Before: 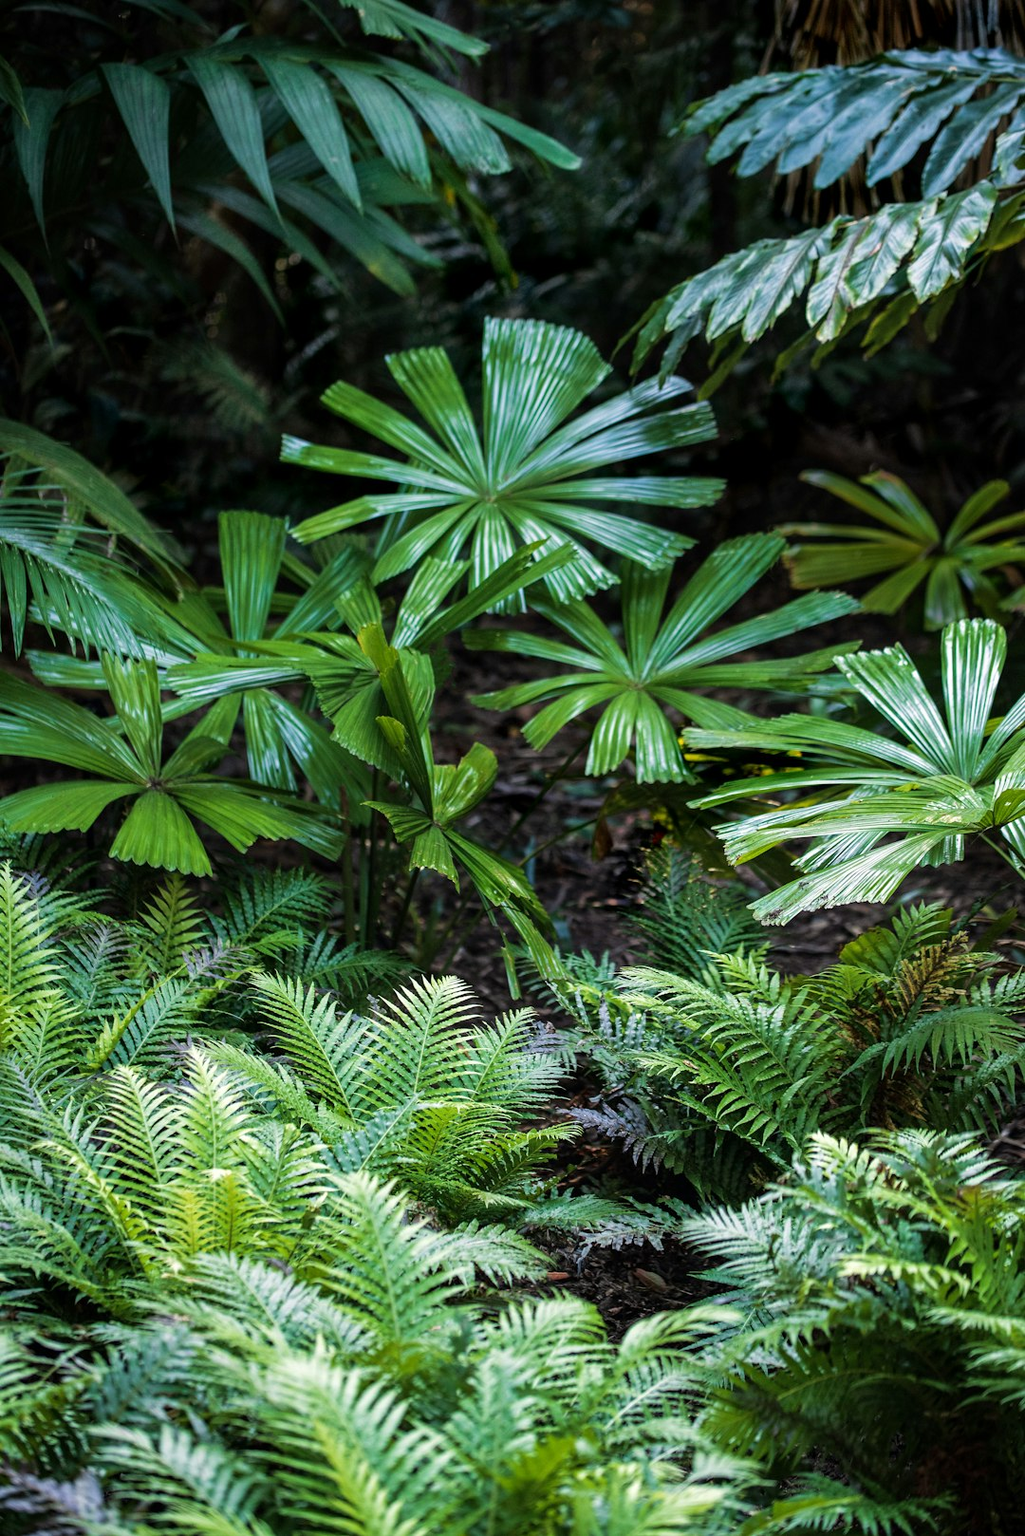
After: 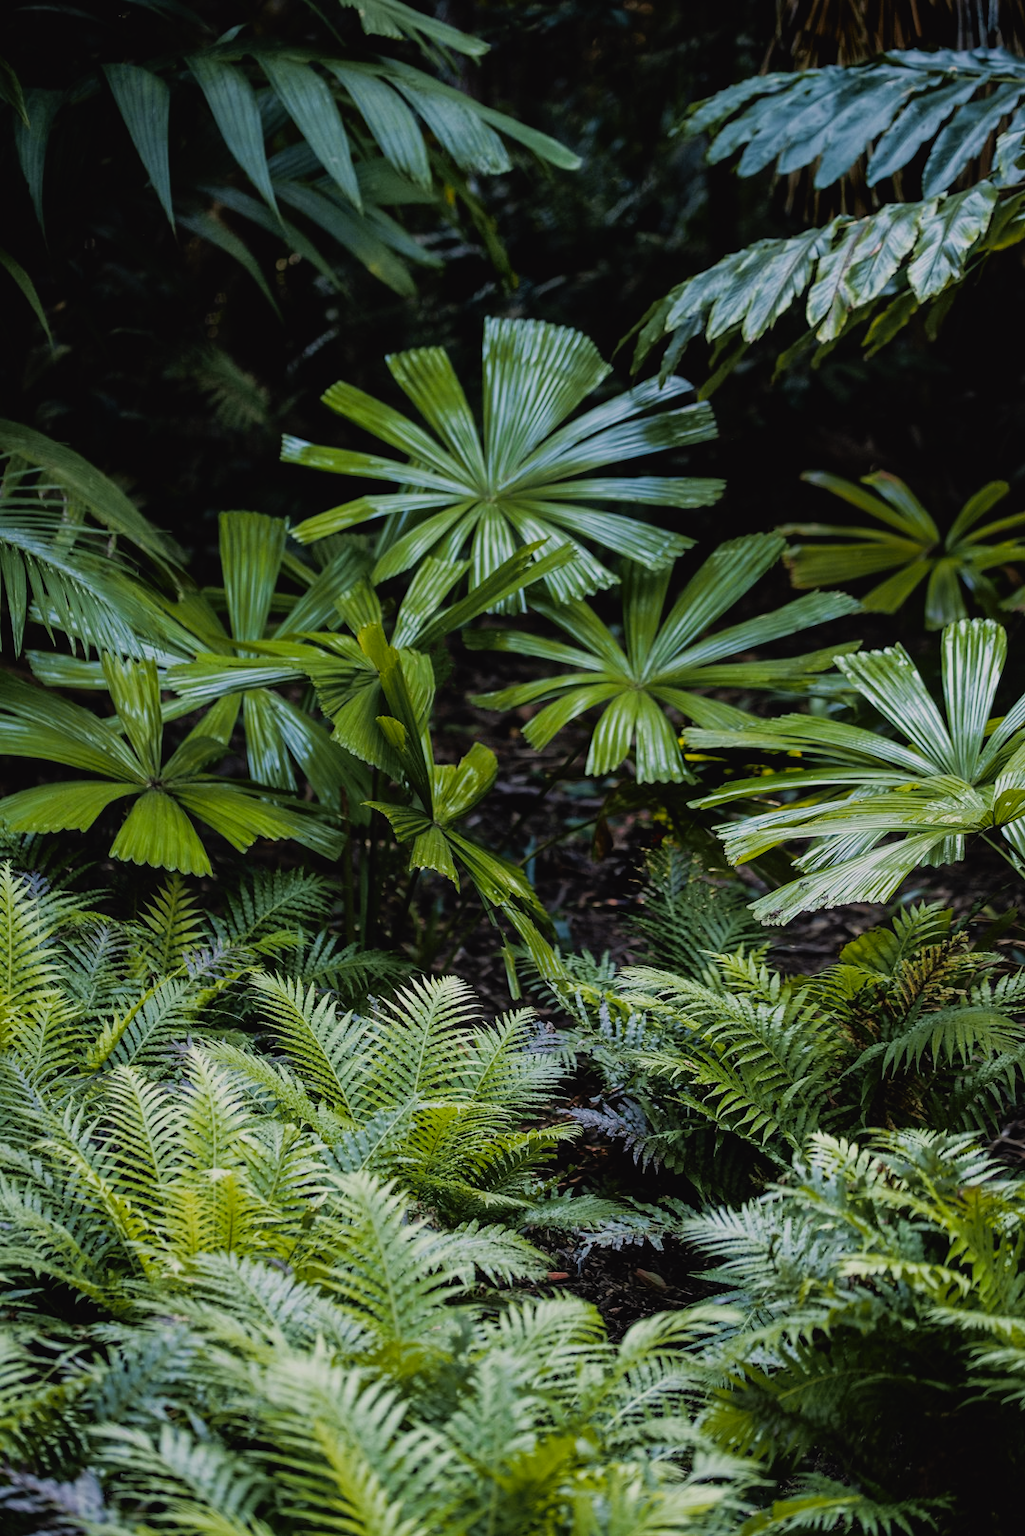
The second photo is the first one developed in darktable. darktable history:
tone curve: curves: ch0 [(0, 0.024) (0.119, 0.146) (0.474, 0.464) (0.718, 0.721) (0.817, 0.839) (1, 0.998)]; ch1 [(0, 0) (0.377, 0.416) (0.439, 0.451) (0.477, 0.477) (0.501, 0.503) (0.538, 0.544) (0.58, 0.602) (0.664, 0.676) (0.783, 0.804) (1, 1)]; ch2 [(0, 0) (0.38, 0.405) (0.463, 0.456) (0.498, 0.497) (0.524, 0.535) (0.578, 0.576) (0.648, 0.665) (1, 1)], color space Lab, independent channels, preserve colors none
white balance: emerald 1
exposure: exposure -0.293 EV, compensate highlight preservation false
filmic rgb: black relative exposure -7.65 EV, white relative exposure 4.56 EV, hardness 3.61
